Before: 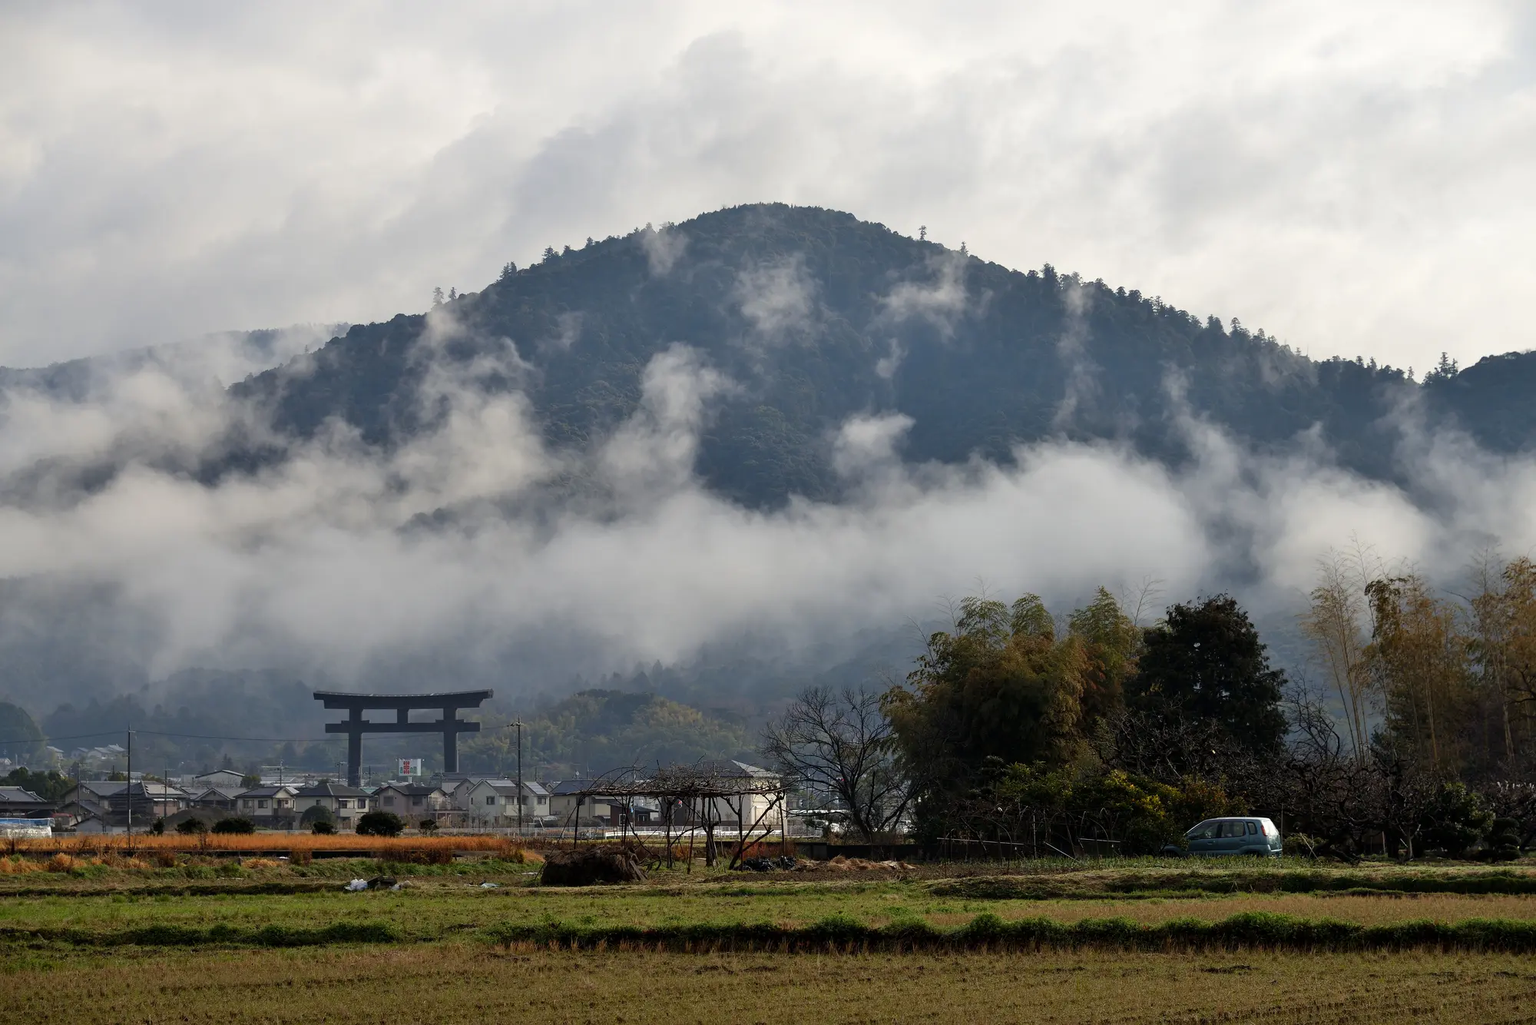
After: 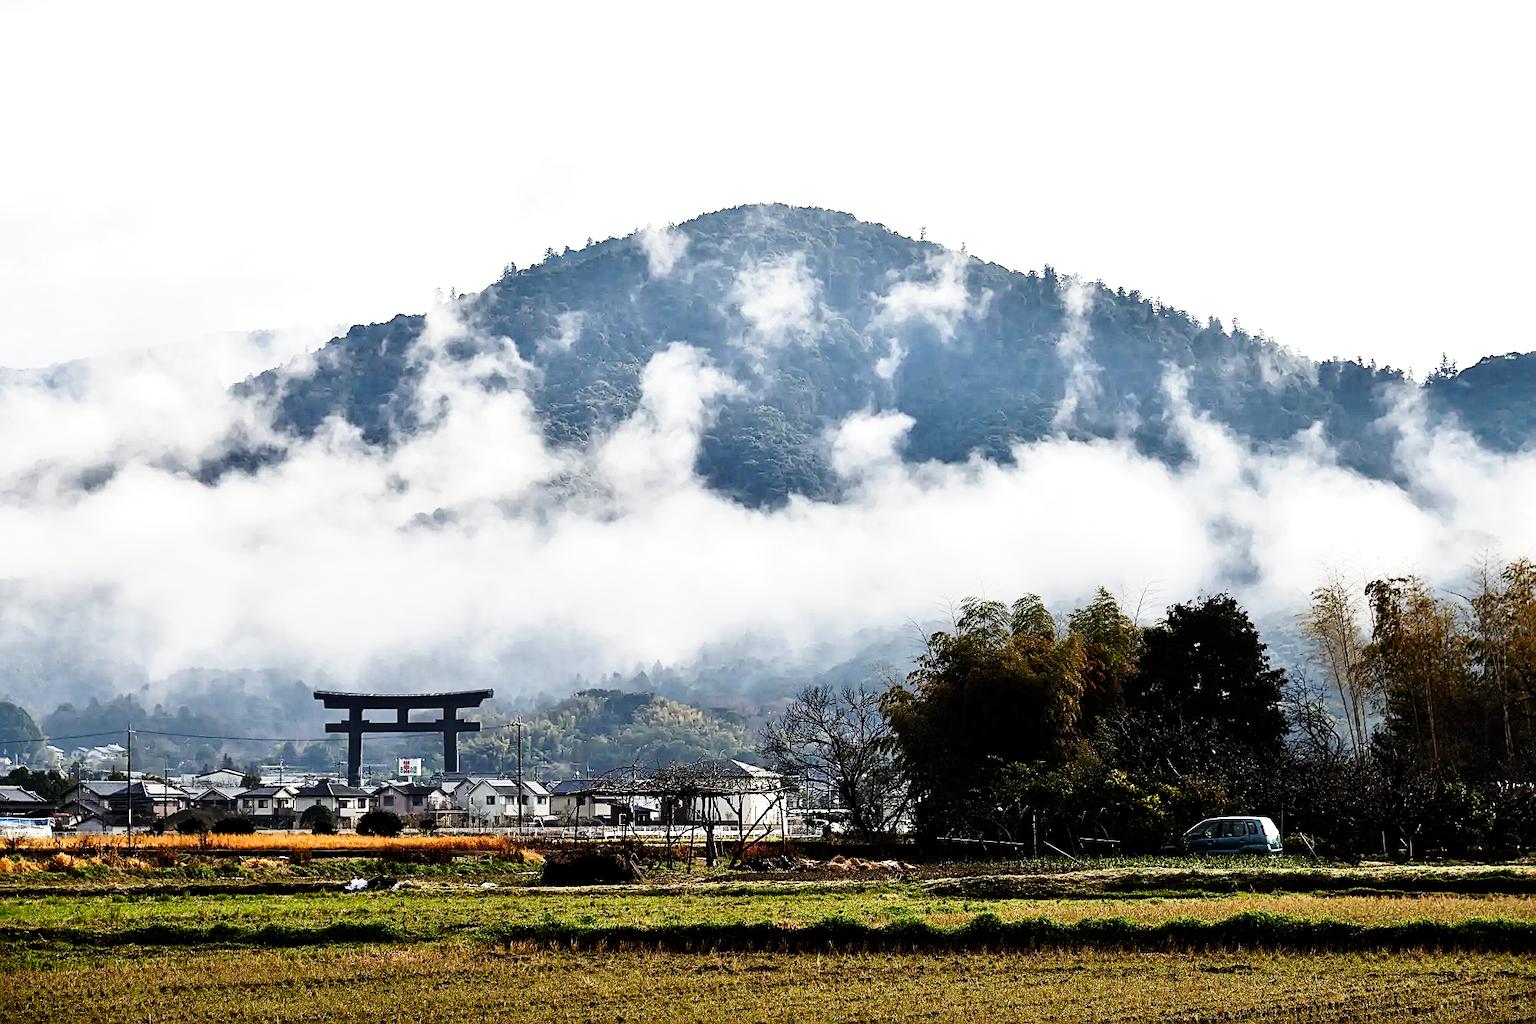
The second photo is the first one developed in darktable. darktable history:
base curve: curves: ch0 [(0, 0) (0, 0.001) (0.001, 0.001) (0.004, 0.002) (0.007, 0.004) (0.015, 0.013) (0.033, 0.045) (0.052, 0.096) (0.075, 0.17) (0.099, 0.241) (0.163, 0.42) (0.219, 0.55) (0.259, 0.616) (0.327, 0.722) (0.365, 0.765) (0.522, 0.873) (0.547, 0.881) (0.689, 0.919) (0.826, 0.952) (1, 1)], preserve colors none
tone equalizer: -8 EV -1.08 EV, -7 EV -1.01 EV, -6 EV -0.867 EV, -5 EV -0.578 EV, -3 EV 0.578 EV, -2 EV 0.867 EV, -1 EV 1.01 EV, +0 EV 1.08 EV, edges refinement/feathering 500, mask exposure compensation -1.57 EV, preserve details no
local contrast: mode bilateral grid, contrast 20, coarseness 50, detail 120%, midtone range 0.2
sharpen: on, module defaults
